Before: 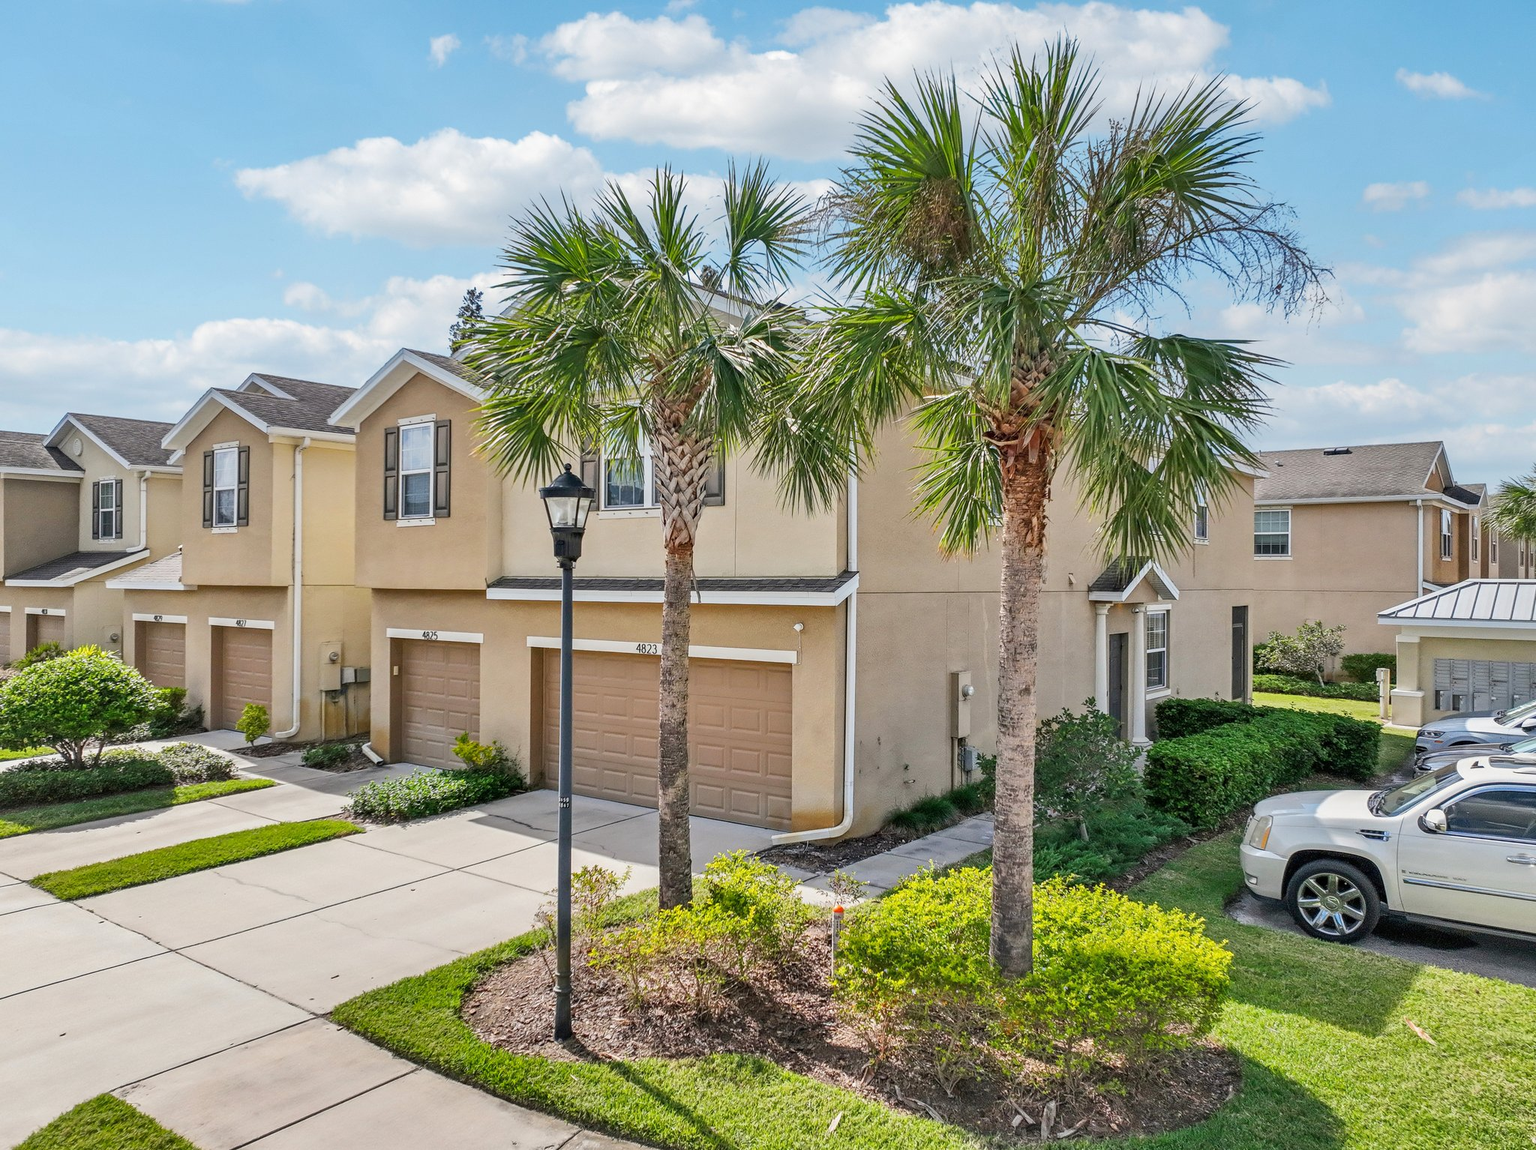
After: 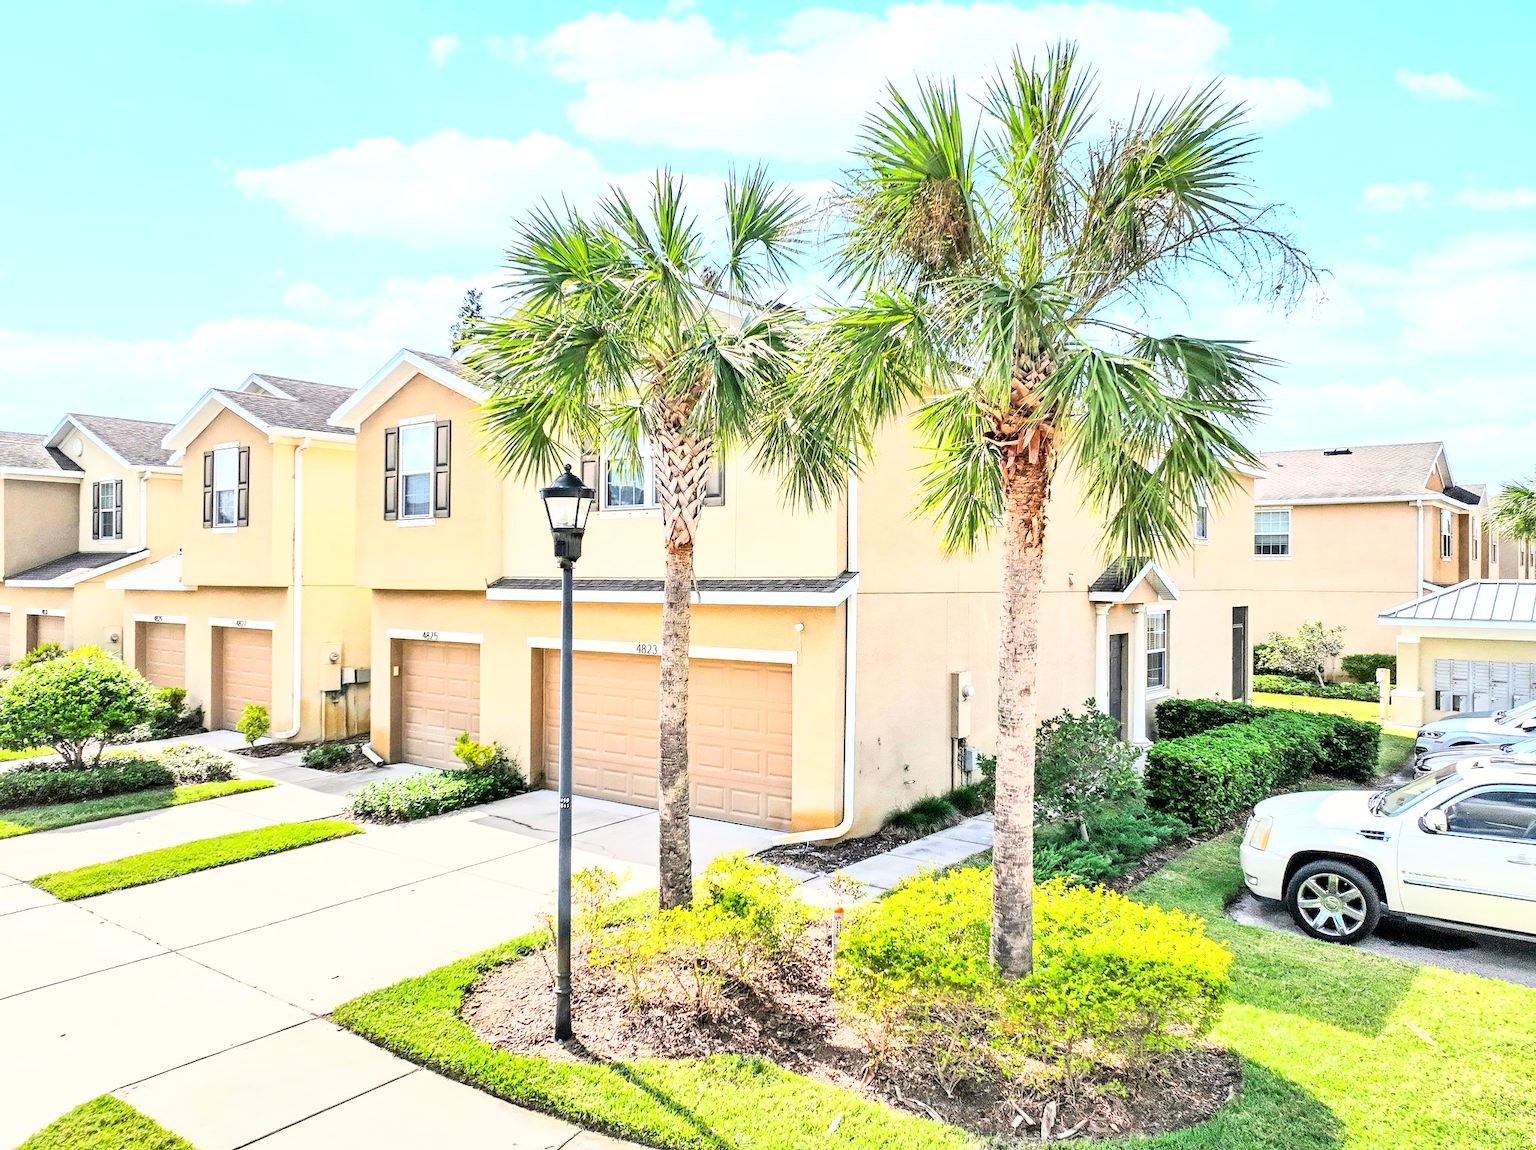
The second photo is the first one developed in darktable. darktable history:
exposure: black level correction 0.001, exposure 0.5 EV, compensate exposure bias true, compensate highlight preservation false
base curve: curves: ch0 [(0, 0) (0.007, 0.004) (0.027, 0.03) (0.046, 0.07) (0.207, 0.54) (0.442, 0.872) (0.673, 0.972) (1, 1)]
